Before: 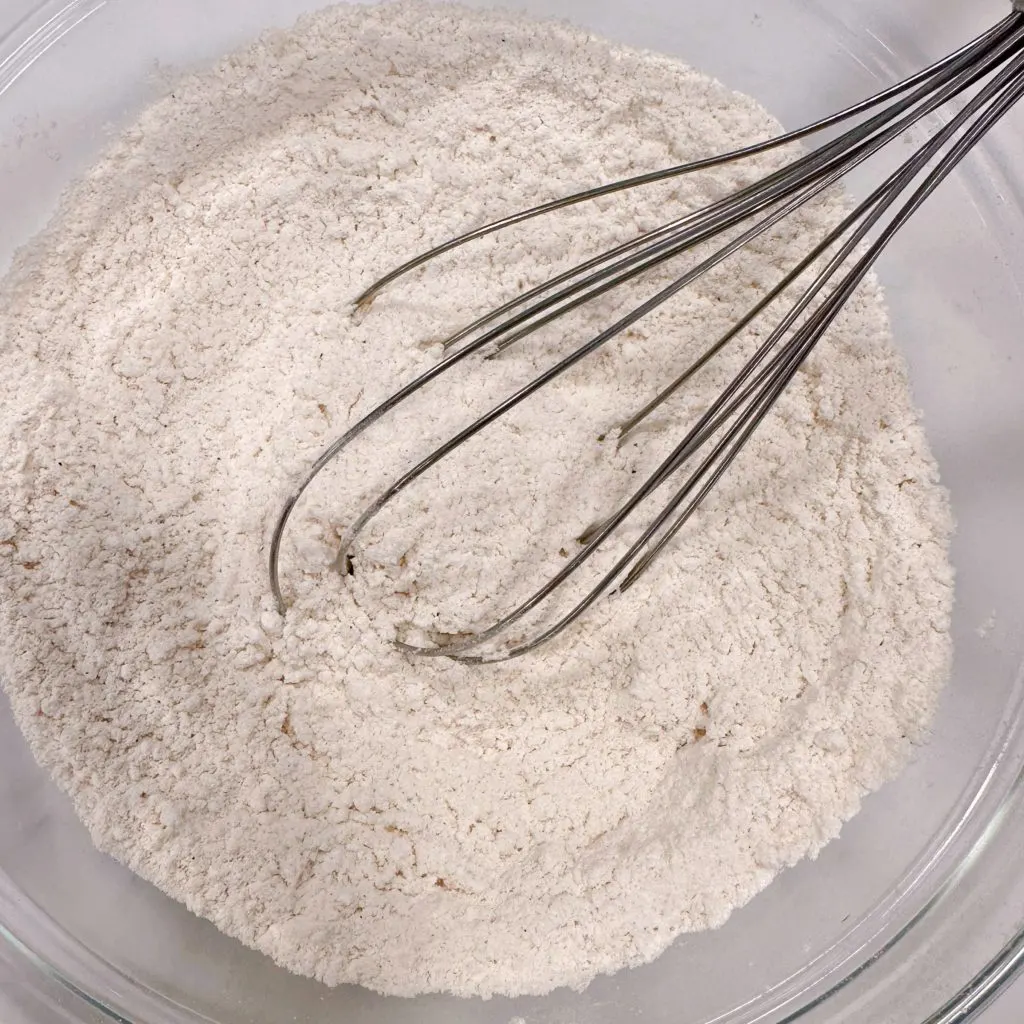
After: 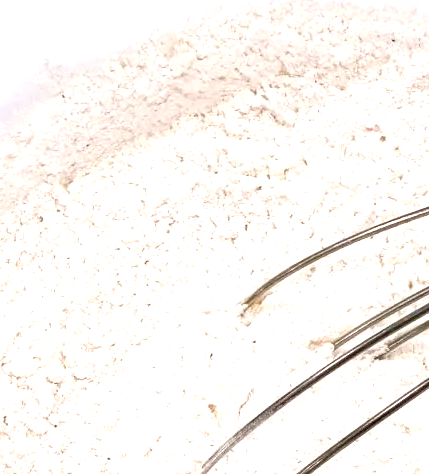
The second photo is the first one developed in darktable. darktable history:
exposure: exposure 1 EV, compensate highlight preservation false
crop and rotate: left 10.817%, top 0.062%, right 47.194%, bottom 53.626%
